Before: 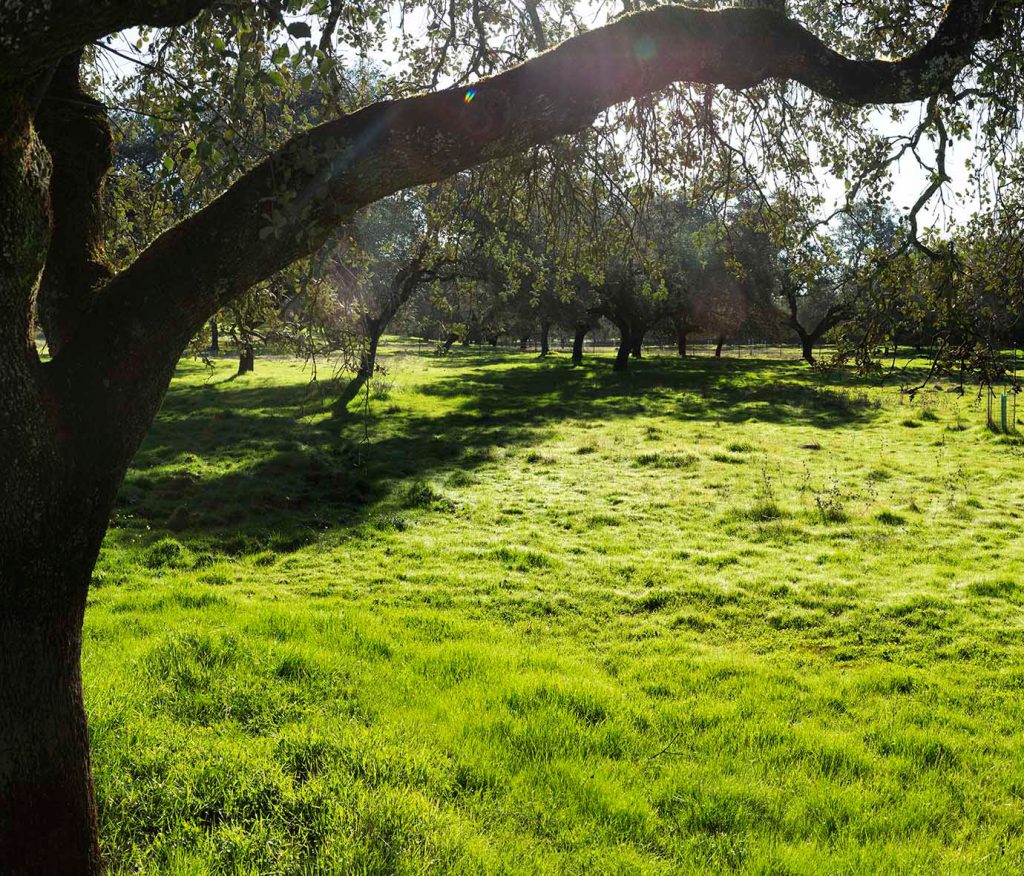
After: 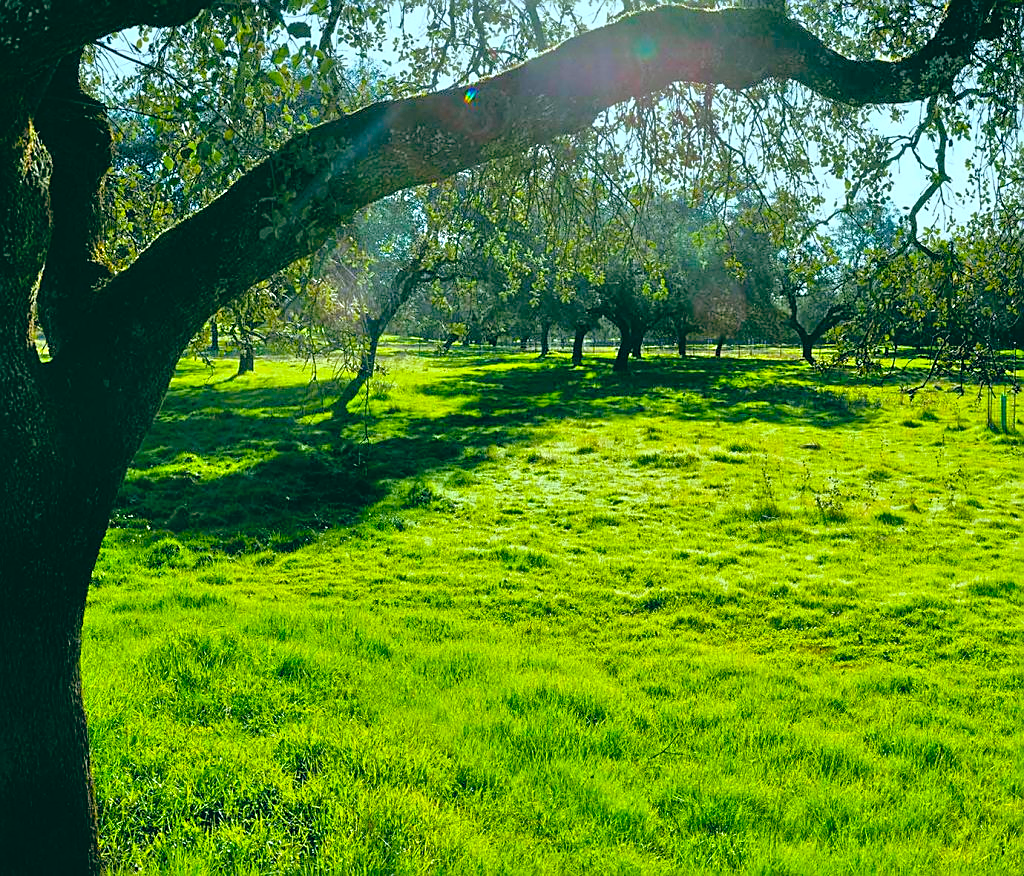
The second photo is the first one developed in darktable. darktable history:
color balance rgb: linear chroma grading › global chroma 15%, perceptual saturation grading › global saturation 30%
tone equalizer: -7 EV 0.15 EV, -6 EV 0.6 EV, -5 EV 1.15 EV, -4 EV 1.33 EV, -3 EV 1.15 EV, -2 EV 0.6 EV, -1 EV 0.15 EV, mask exposure compensation -0.5 EV
sharpen: on, module defaults
color balance: lift [1.005, 0.99, 1.007, 1.01], gamma [1, 1.034, 1.032, 0.966], gain [0.873, 1.055, 1.067, 0.933]
color calibration: output R [1.063, -0.012, -0.003, 0], output G [0, 1.022, 0.021, 0], output B [-0.079, 0.047, 1, 0], illuminant custom, x 0.389, y 0.387, temperature 3838.64 K
